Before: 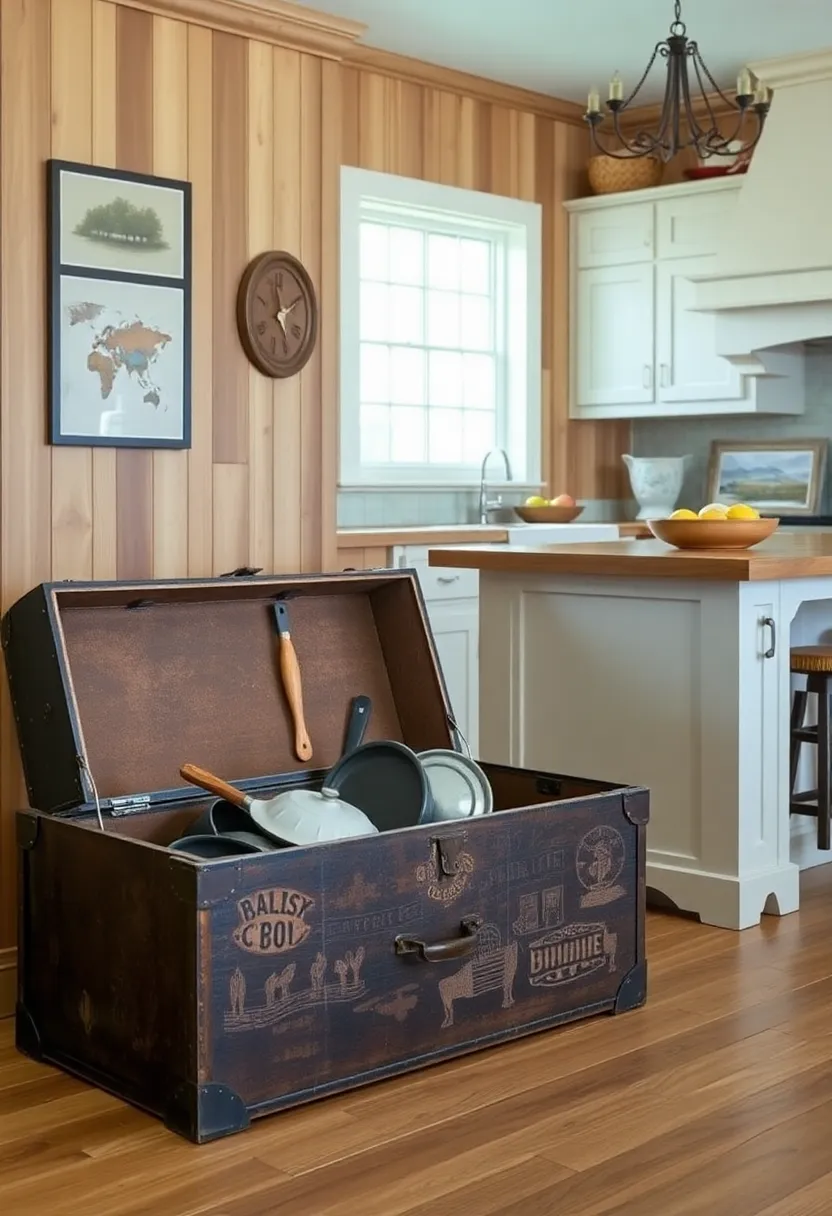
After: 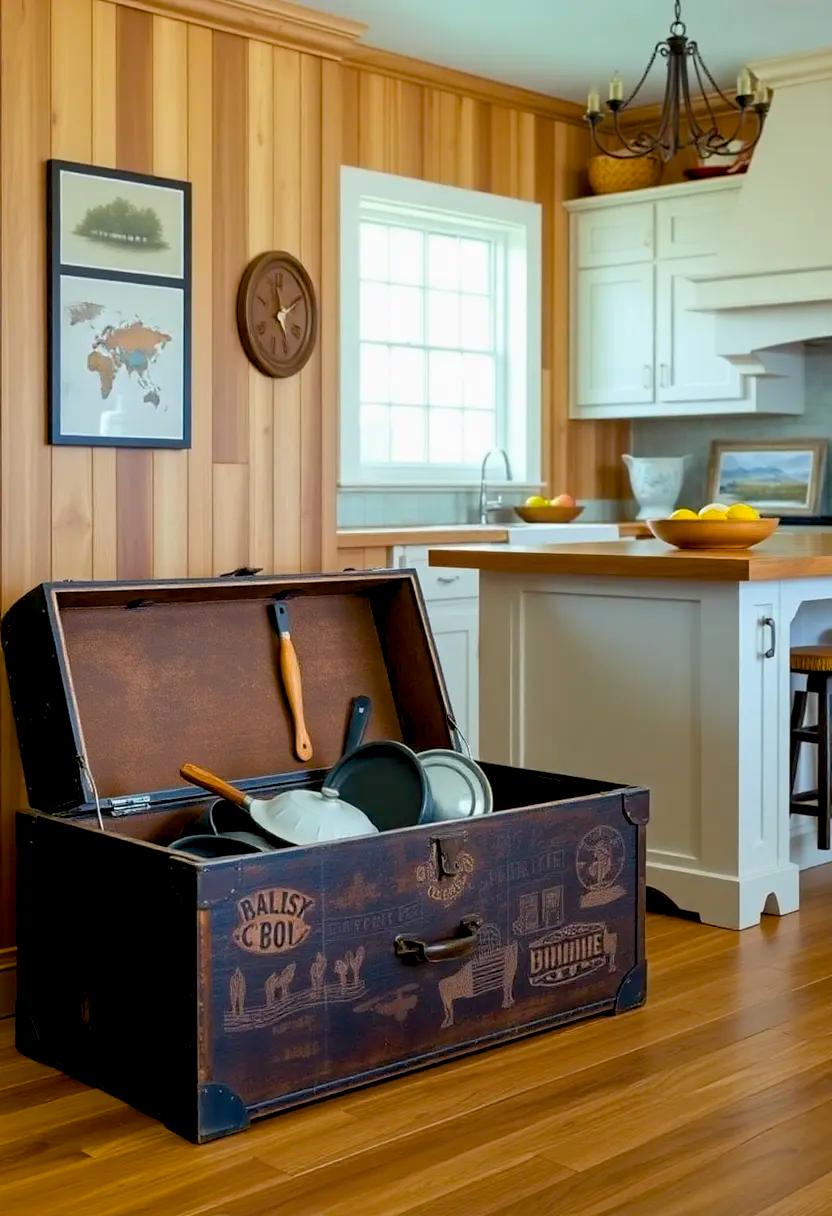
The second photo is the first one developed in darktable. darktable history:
color balance rgb: global offset › luminance -1.446%, perceptual saturation grading › global saturation 30.581%, global vibrance 20%
